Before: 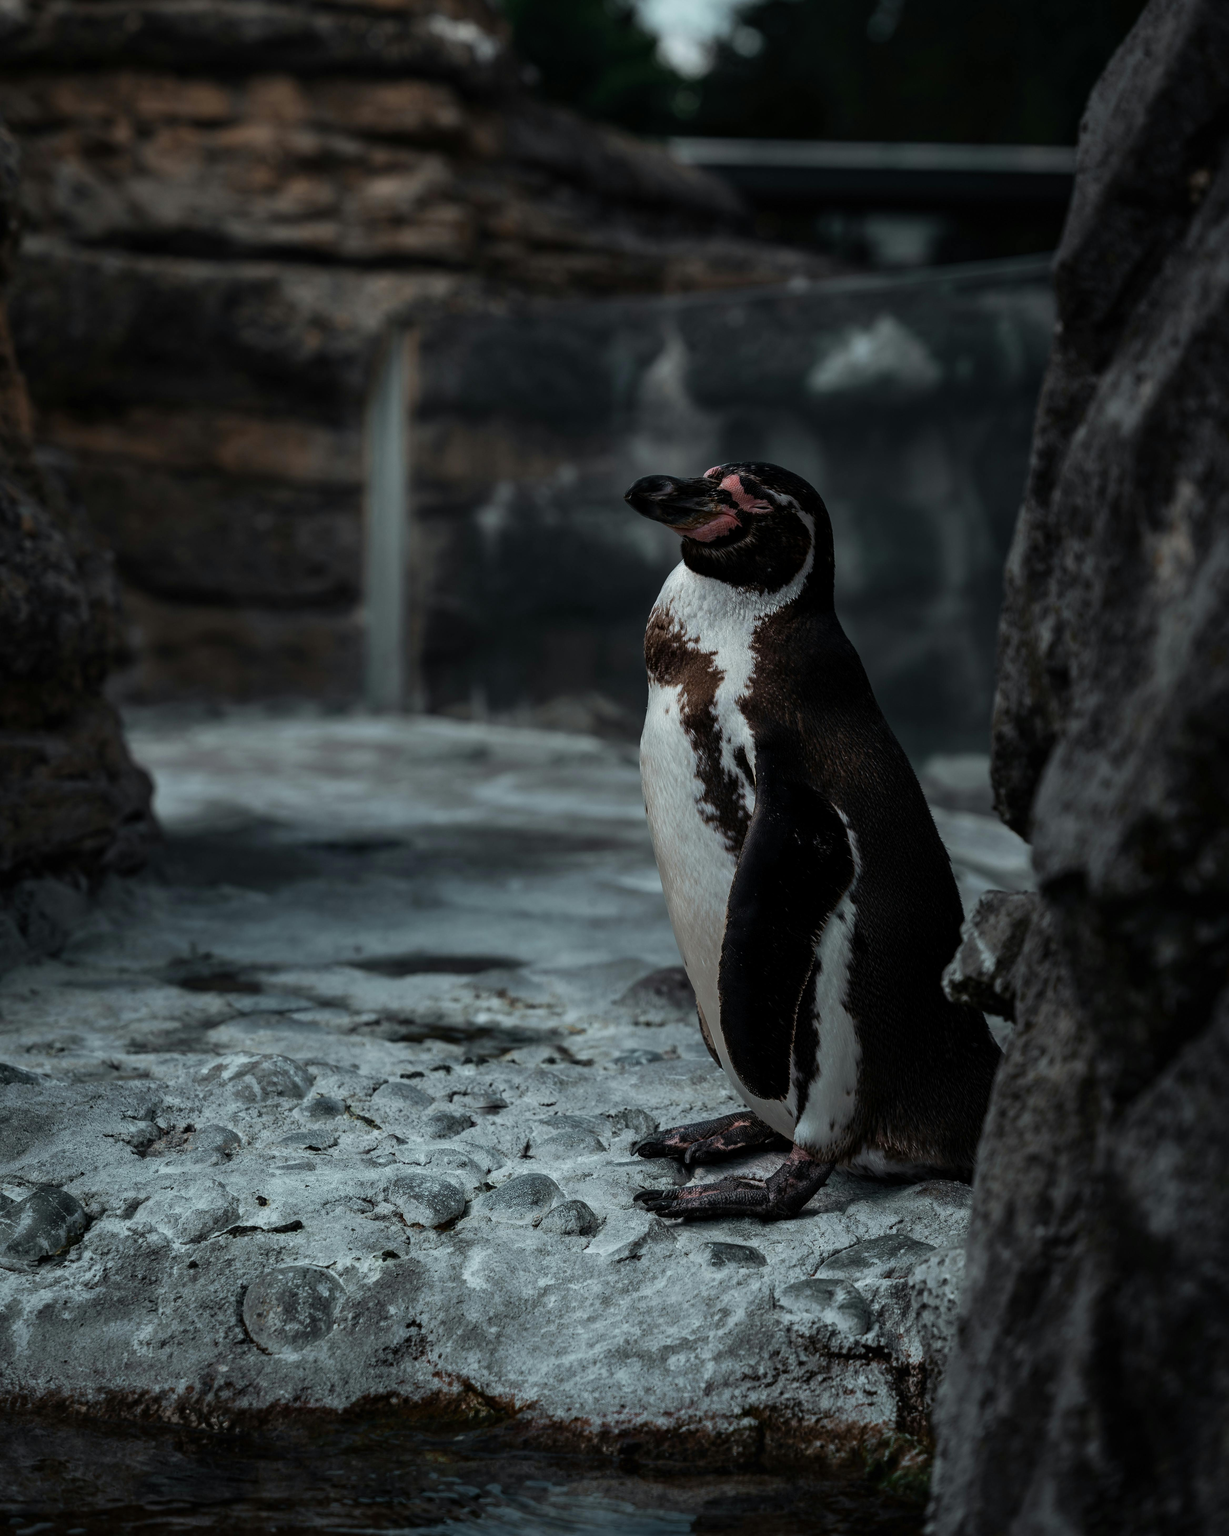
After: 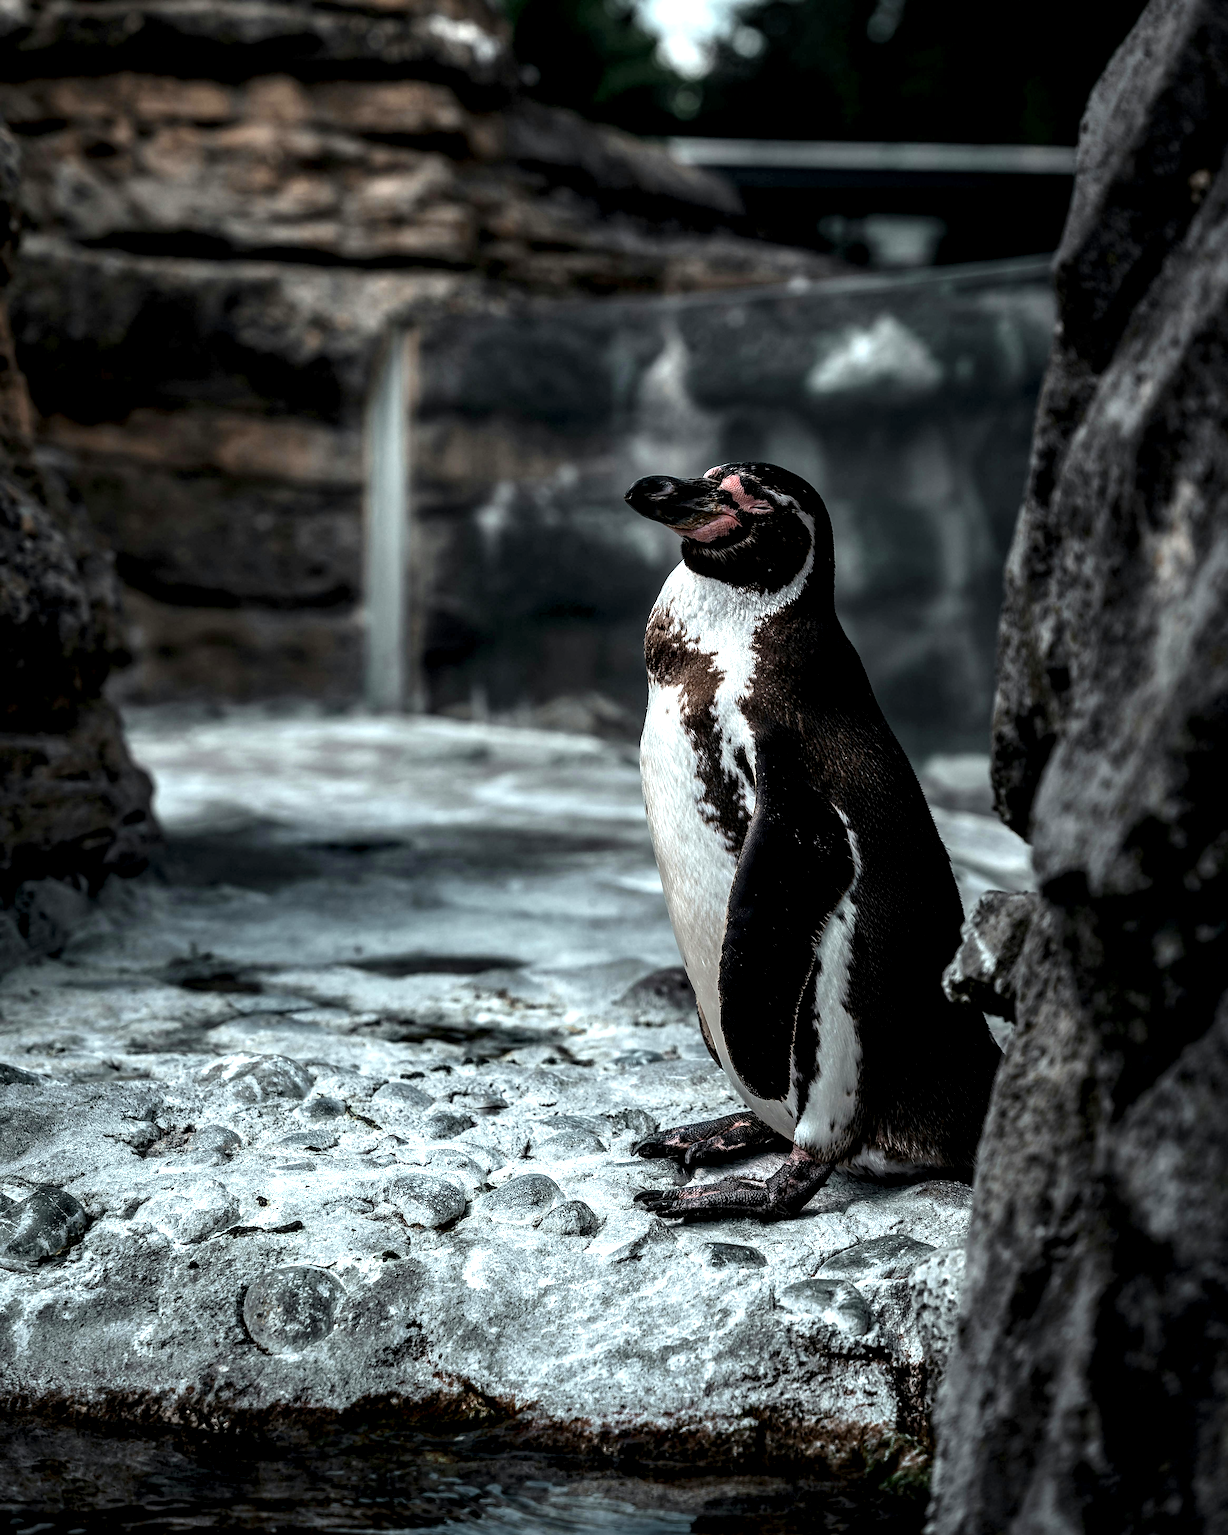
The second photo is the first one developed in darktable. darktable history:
sharpen: on, module defaults
local contrast: highlights 80%, shadows 57%, detail 174%, midtone range 0.595
exposure: black level correction 0, exposure 0.701 EV, compensate highlight preservation false
